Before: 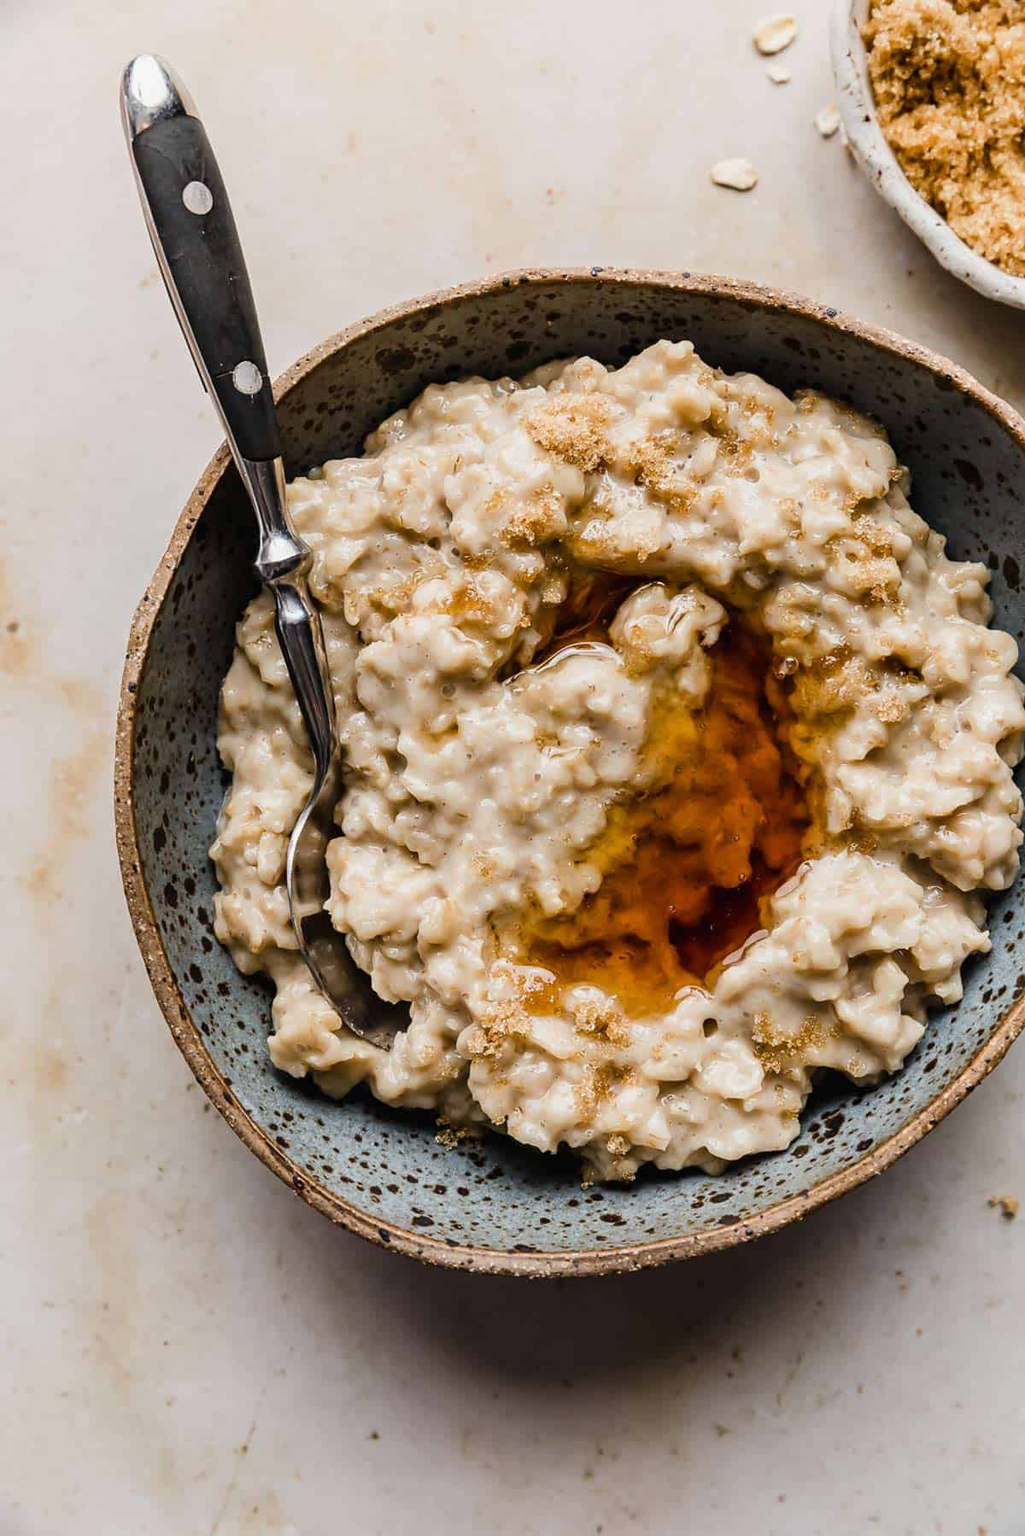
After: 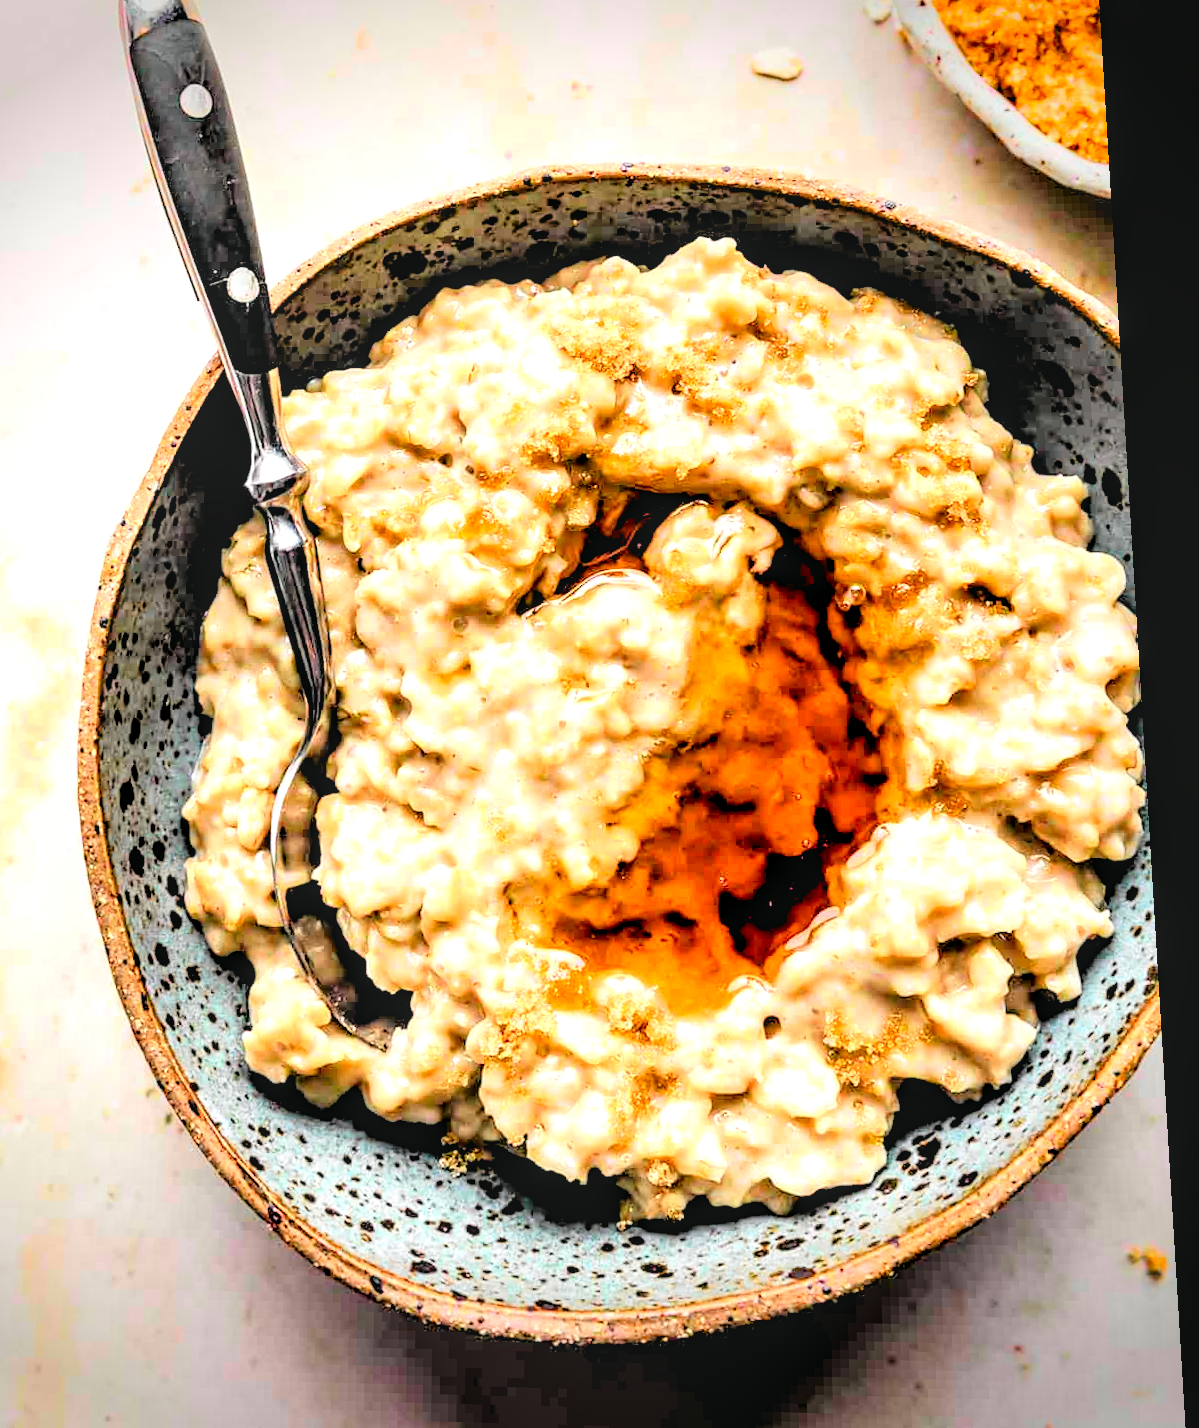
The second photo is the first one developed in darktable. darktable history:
tone curve: curves: ch0 [(0, 0) (0.135, 0.09) (0.326, 0.386) (0.489, 0.573) (0.663, 0.749) (0.854, 0.897) (1, 0.974)]; ch1 [(0, 0) (0.366, 0.367) (0.475, 0.453) (0.494, 0.493) (0.504, 0.497) (0.544, 0.569) (0.562, 0.605) (0.622, 0.694) (1, 1)]; ch2 [(0, 0) (0.333, 0.346) (0.375, 0.375) (0.424, 0.43) (0.476, 0.492) (0.502, 0.503) (0.533, 0.534) (0.572, 0.603) (0.605, 0.656) (0.641, 0.709) (1, 1)], color space Lab, independent channels, preserve colors none
local contrast: on, module defaults
crop: left 8.155%, top 6.611%, bottom 15.385%
vignetting: fall-off start 88.53%, fall-off radius 44.2%, saturation 0.376, width/height ratio 1.161
rgb levels: levels [[0.029, 0.461, 0.922], [0, 0.5, 1], [0, 0.5, 1]]
rotate and perspective: rotation 0.128°, lens shift (vertical) -0.181, lens shift (horizontal) -0.044, shear 0.001, automatic cropping off
exposure: exposure 1.2 EV, compensate highlight preservation false
